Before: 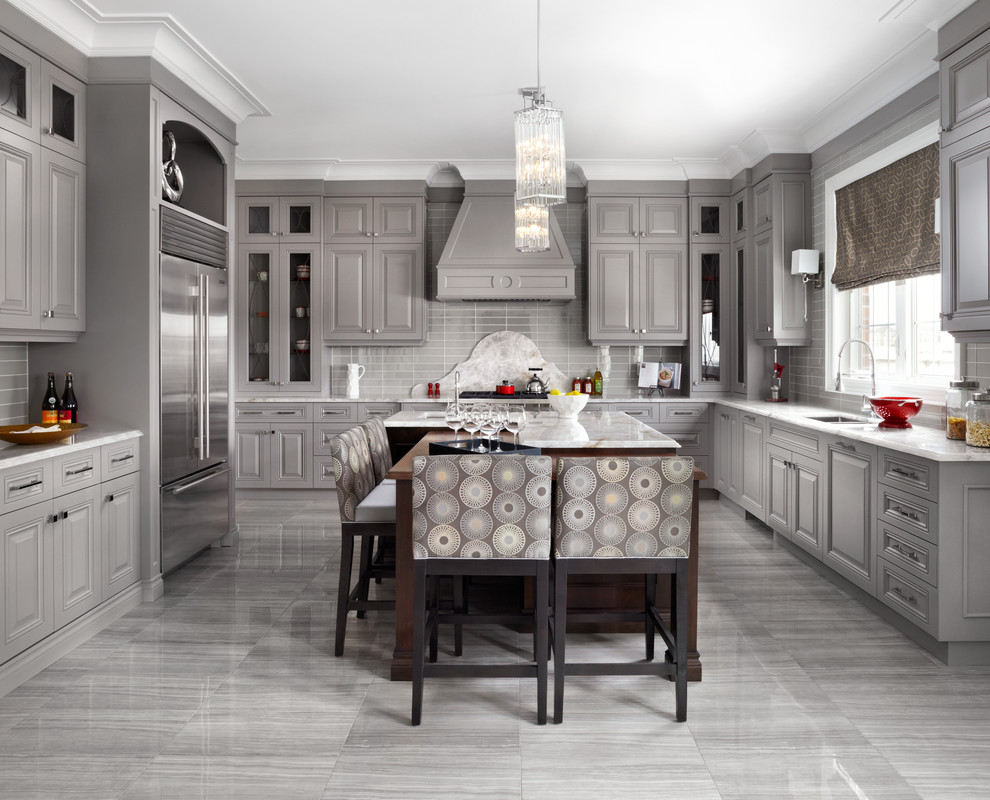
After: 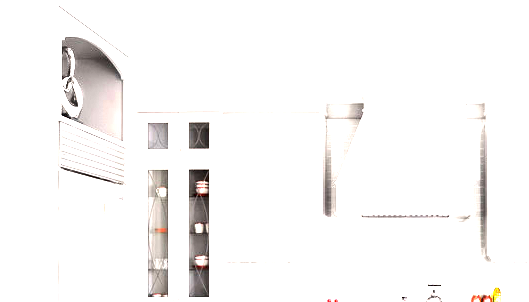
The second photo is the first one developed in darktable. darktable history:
crop: left 10.24%, top 10.537%, right 36.237%, bottom 51.691%
exposure: exposure 3.043 EV, compensate exposure bias true, compensate highlight preservation false
tone equalizer: -8 EV -0.712 EV, -7 EV -0.732 EV, -6 EV -0.564 EV, -5 EV -0.406 EV, -3 EV 0.393 EV, -2 EV 0.6 EV, -1 EV 0.69 EV, +0 EV 0.733 EV, edges refinement/feathering 500, mask exposure compensation -1.57 EV, preserve details no
